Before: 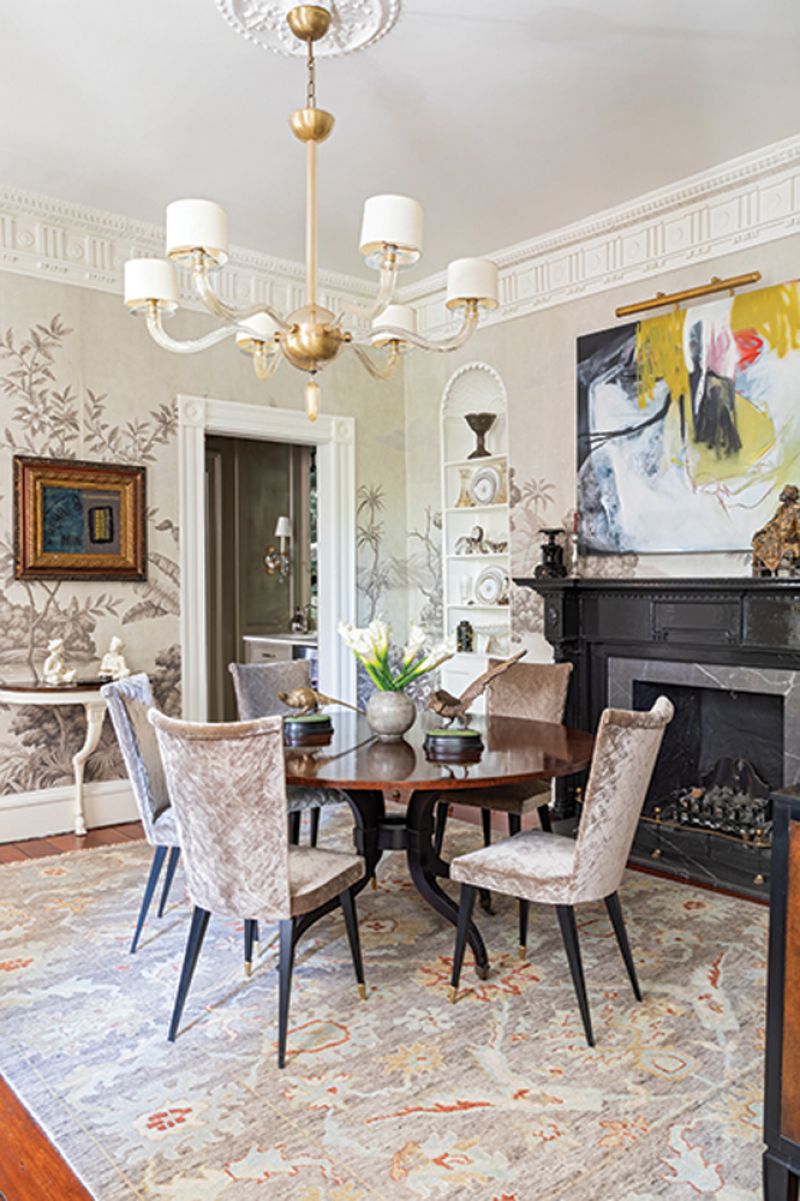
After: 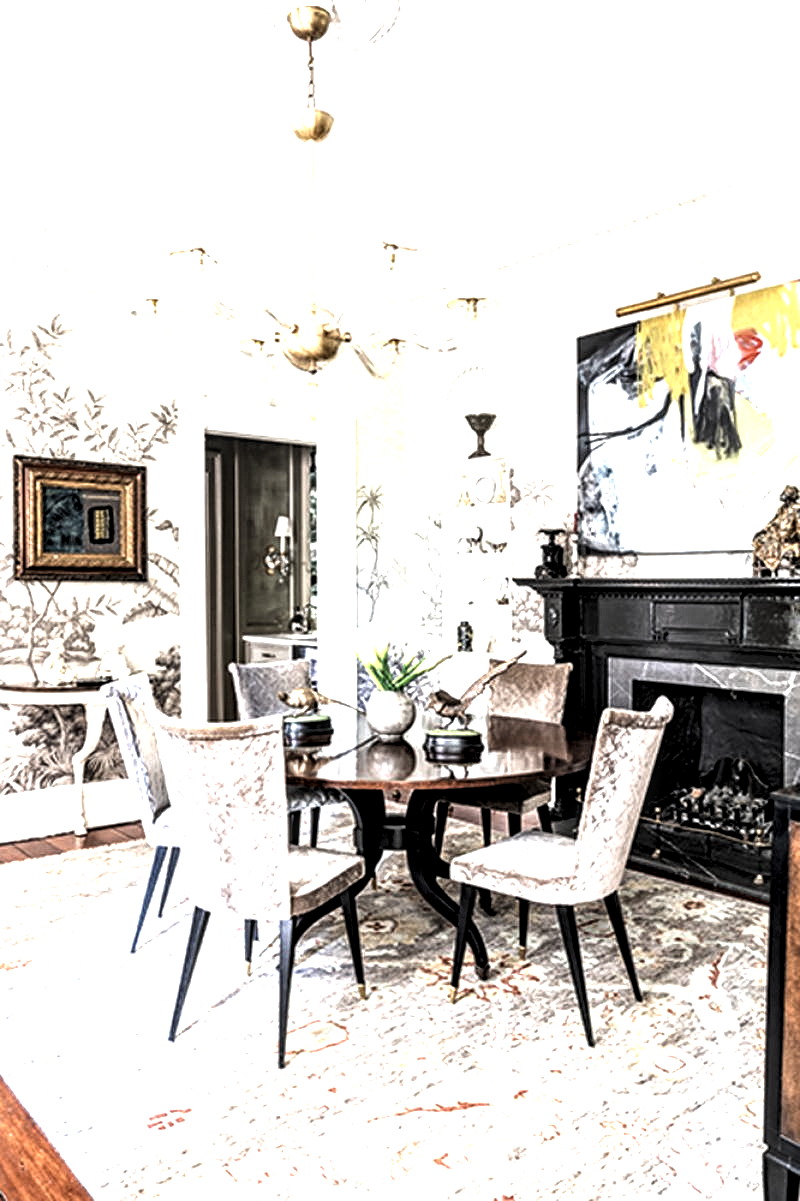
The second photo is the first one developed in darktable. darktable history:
local contrast: highlights 65%, shadows 54%, detail 169%, midtone range 0.519
exposure: black level correction 0, exposure 0.703 EV, compensate highlight preservation false
contrast brightness saturation: contrast 0.104, saturation -0.297
levels: levels [0.129, 0.519, 0.867]
color balance rgb: perceptual saturation grading › global saturation 0.68%
